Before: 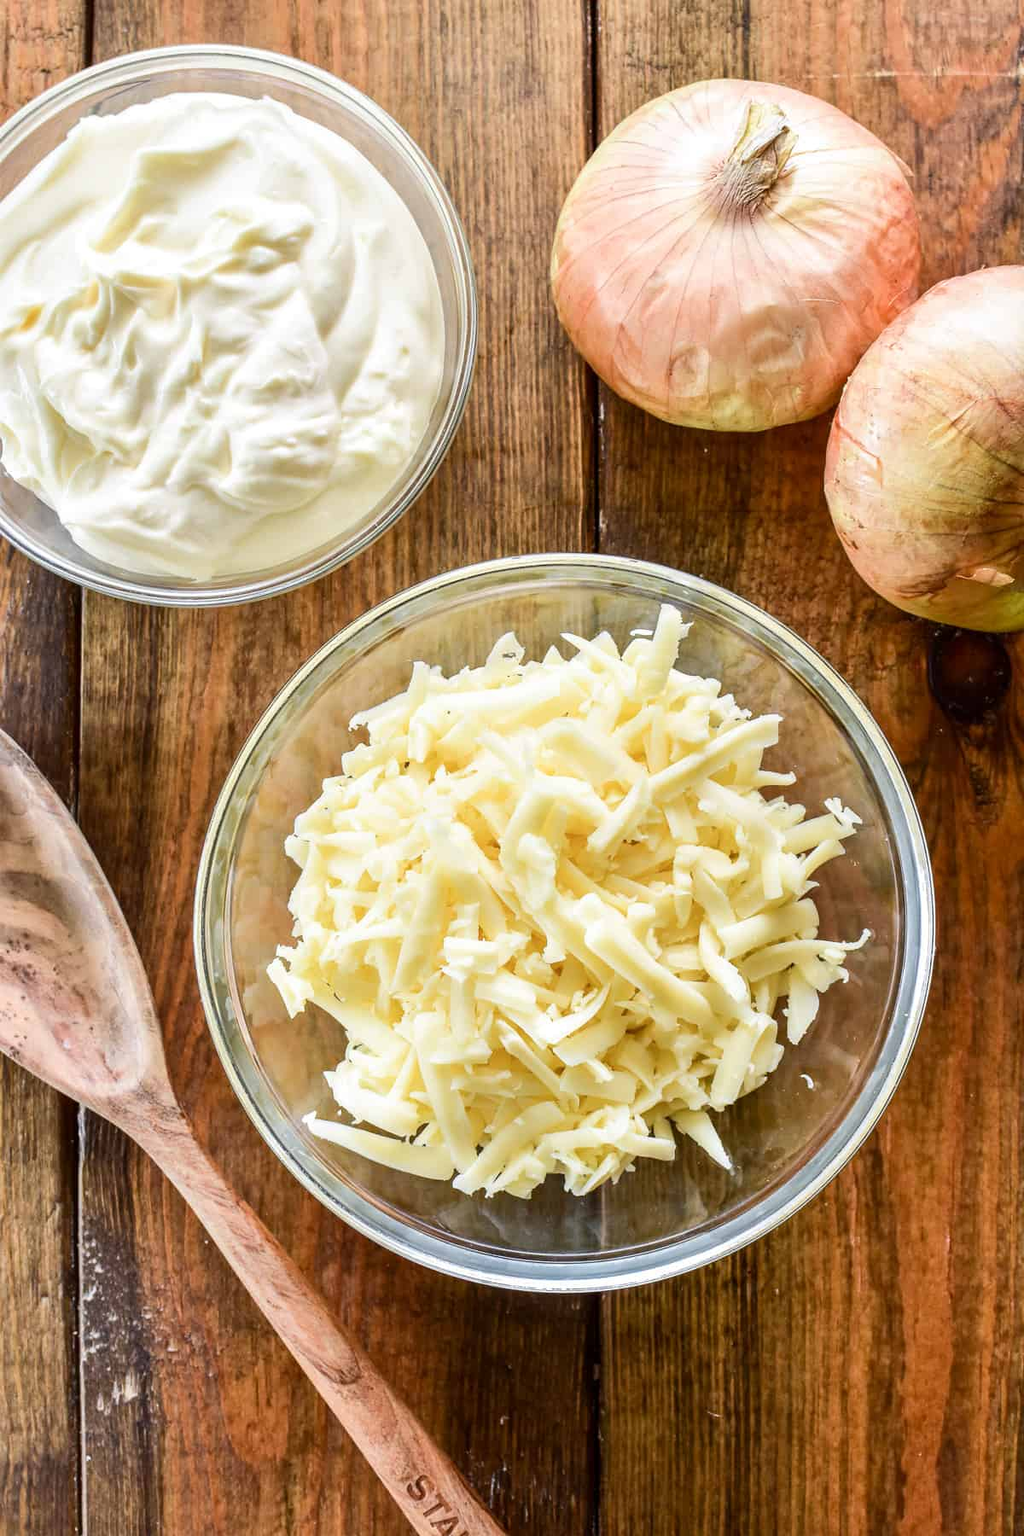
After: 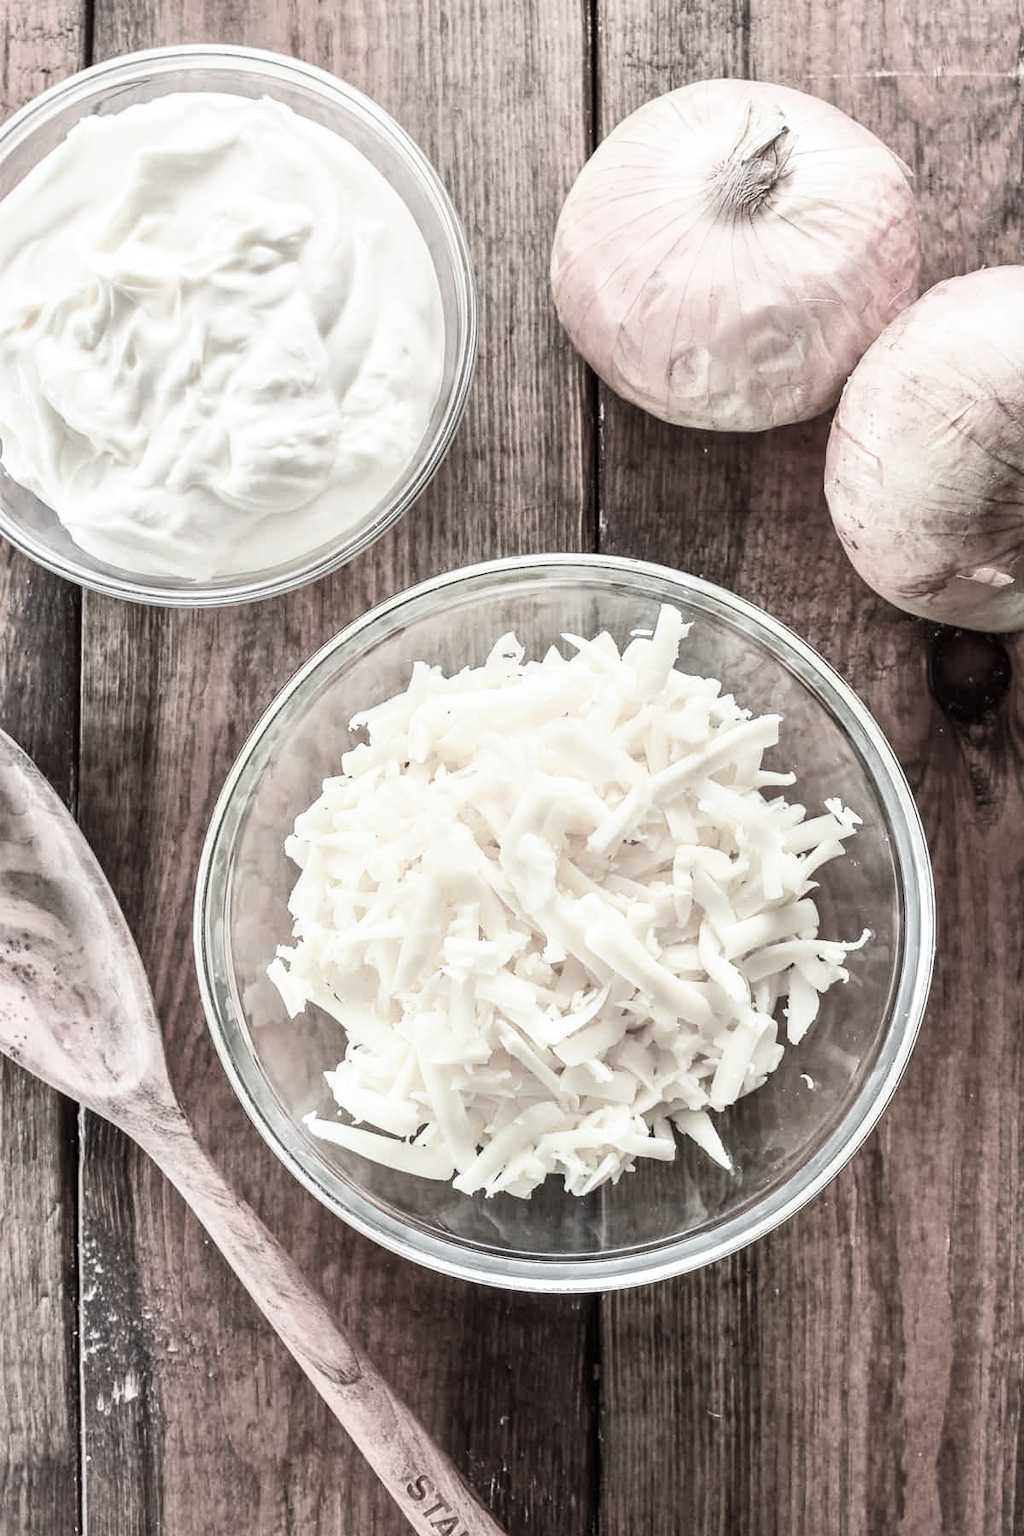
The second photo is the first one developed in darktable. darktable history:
base curve: curves: ch0 [(0, 0) (0.666, 0.806) (1, 1)]
color contrast: green-magenta contrast 0.3, blue-yellow contrast 0.15
